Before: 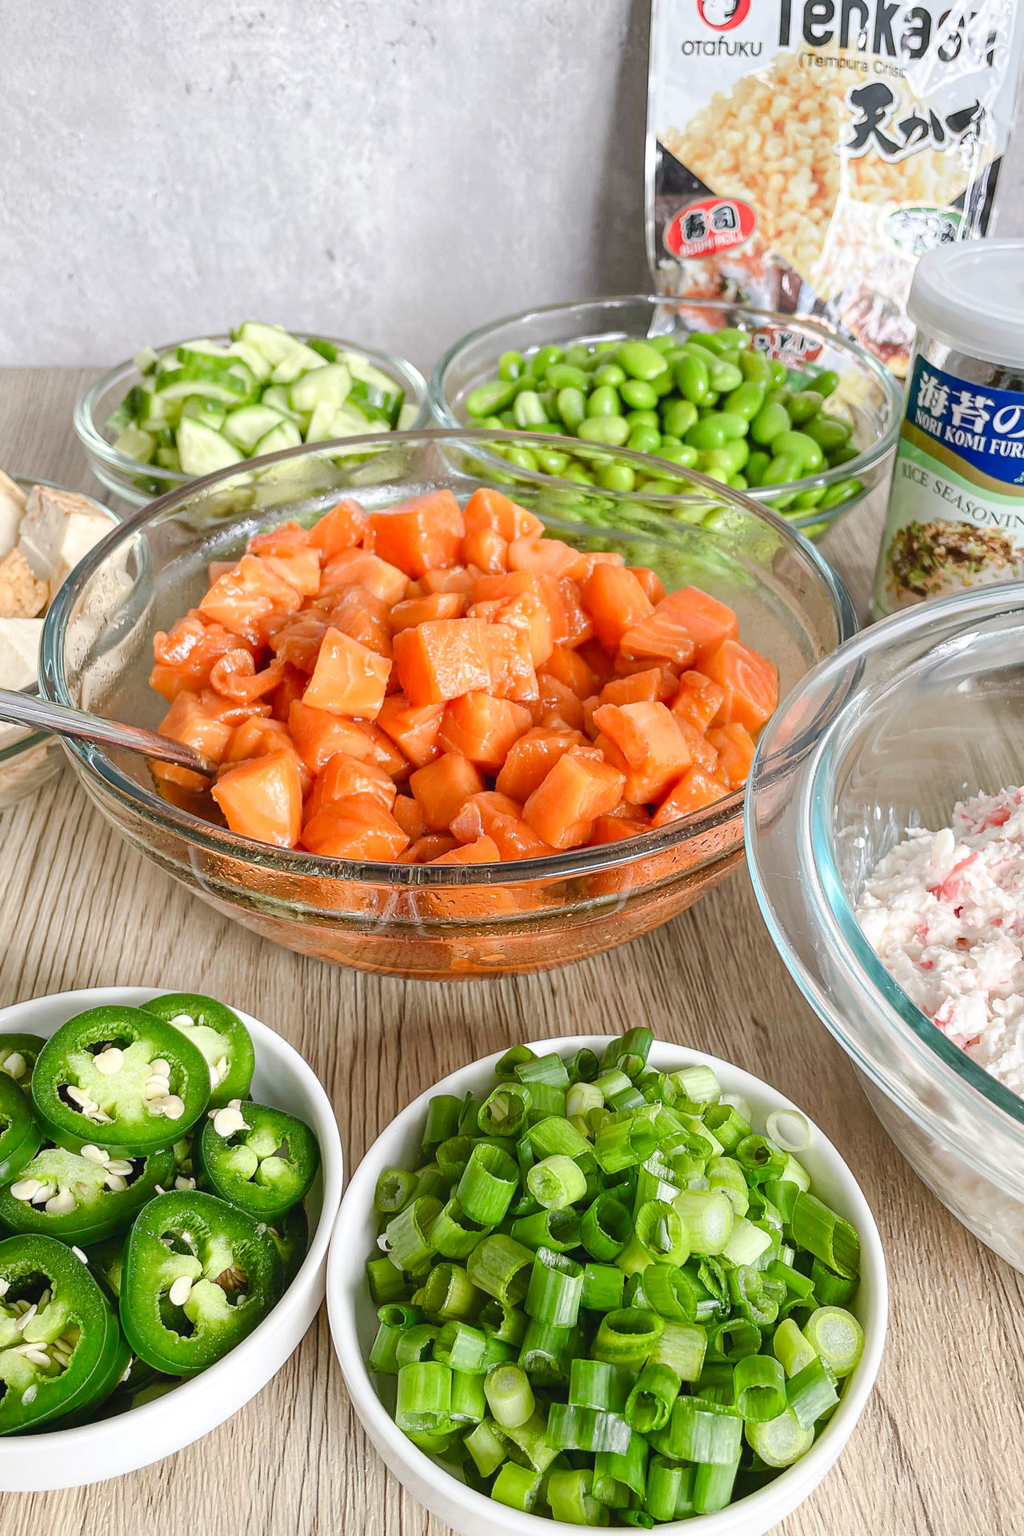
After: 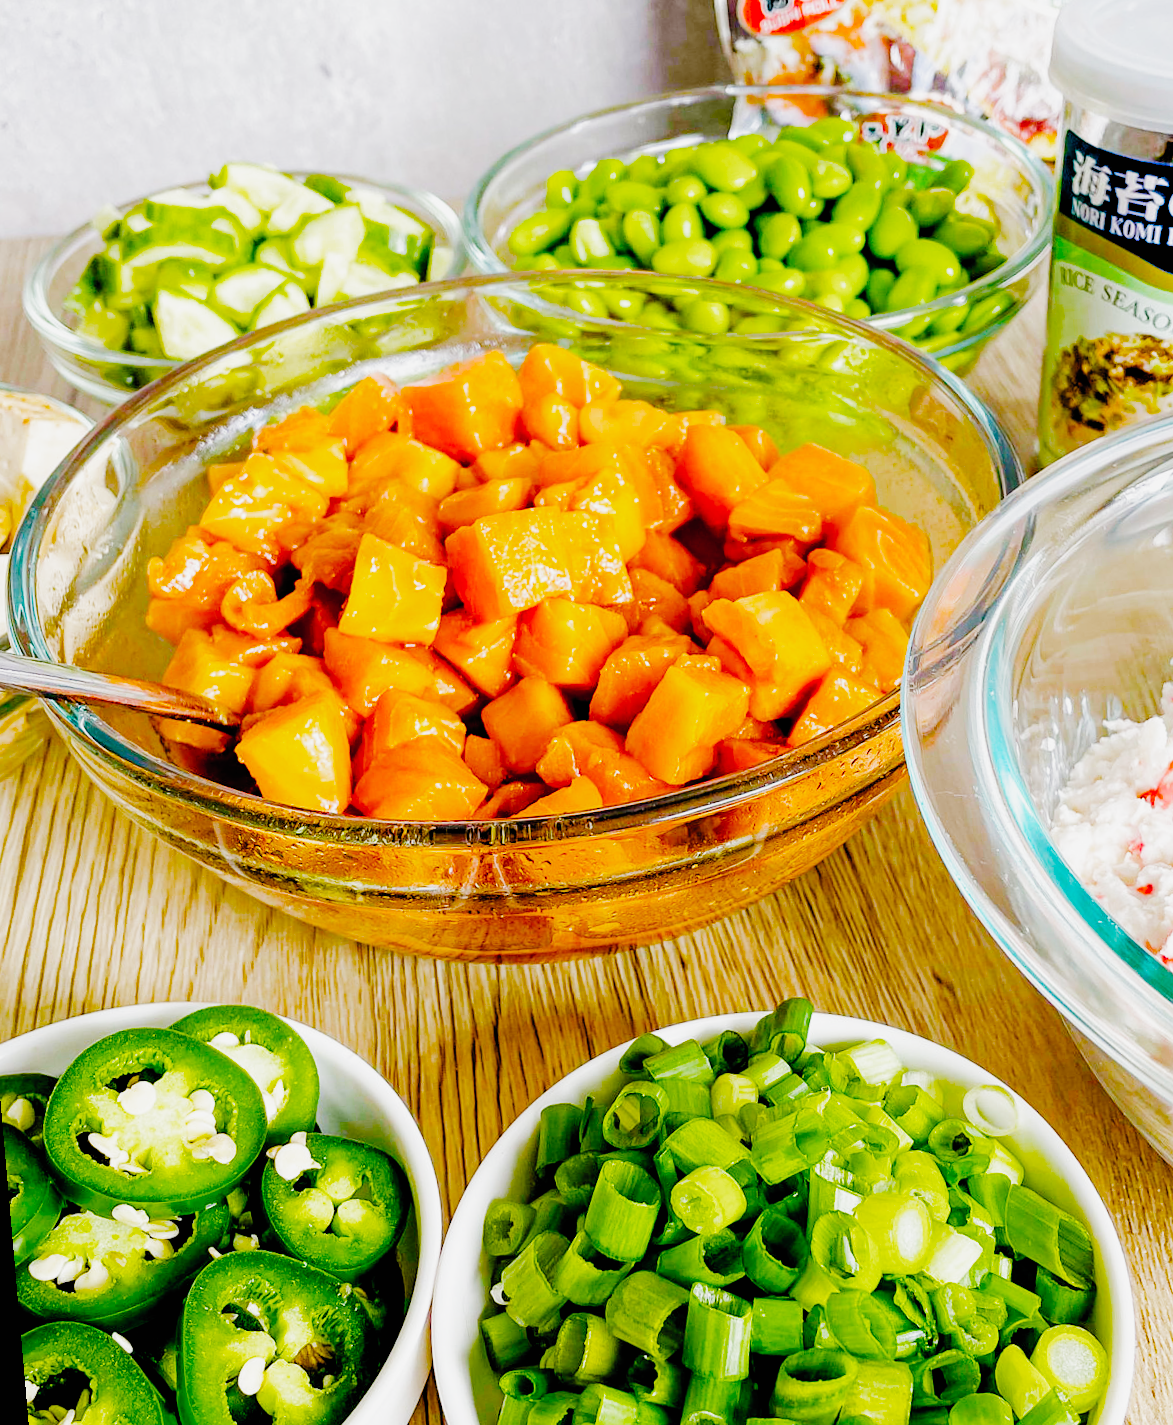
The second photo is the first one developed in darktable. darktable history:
crop: left 3.305%, top 6.436%, right 6.389%, bottom 3.258%
color balance rgb: linear chroma grading › global chroma 42%, perceptual saturation grading › global saturation 42%, perceptual brilliance grading › global brilliance 25%, global vibrance 33%
filmic rgb: black relative exposure -2.85 EV, white relative exposure 4.56 EV, hardness 1.77, contrast 1.25, preserve chrominance no, color science v5 (2021)
rotate and perspective: rotation -5°, crop left 0.05, crop right 0.952, crop top 0.11, crop bottom 0.89
